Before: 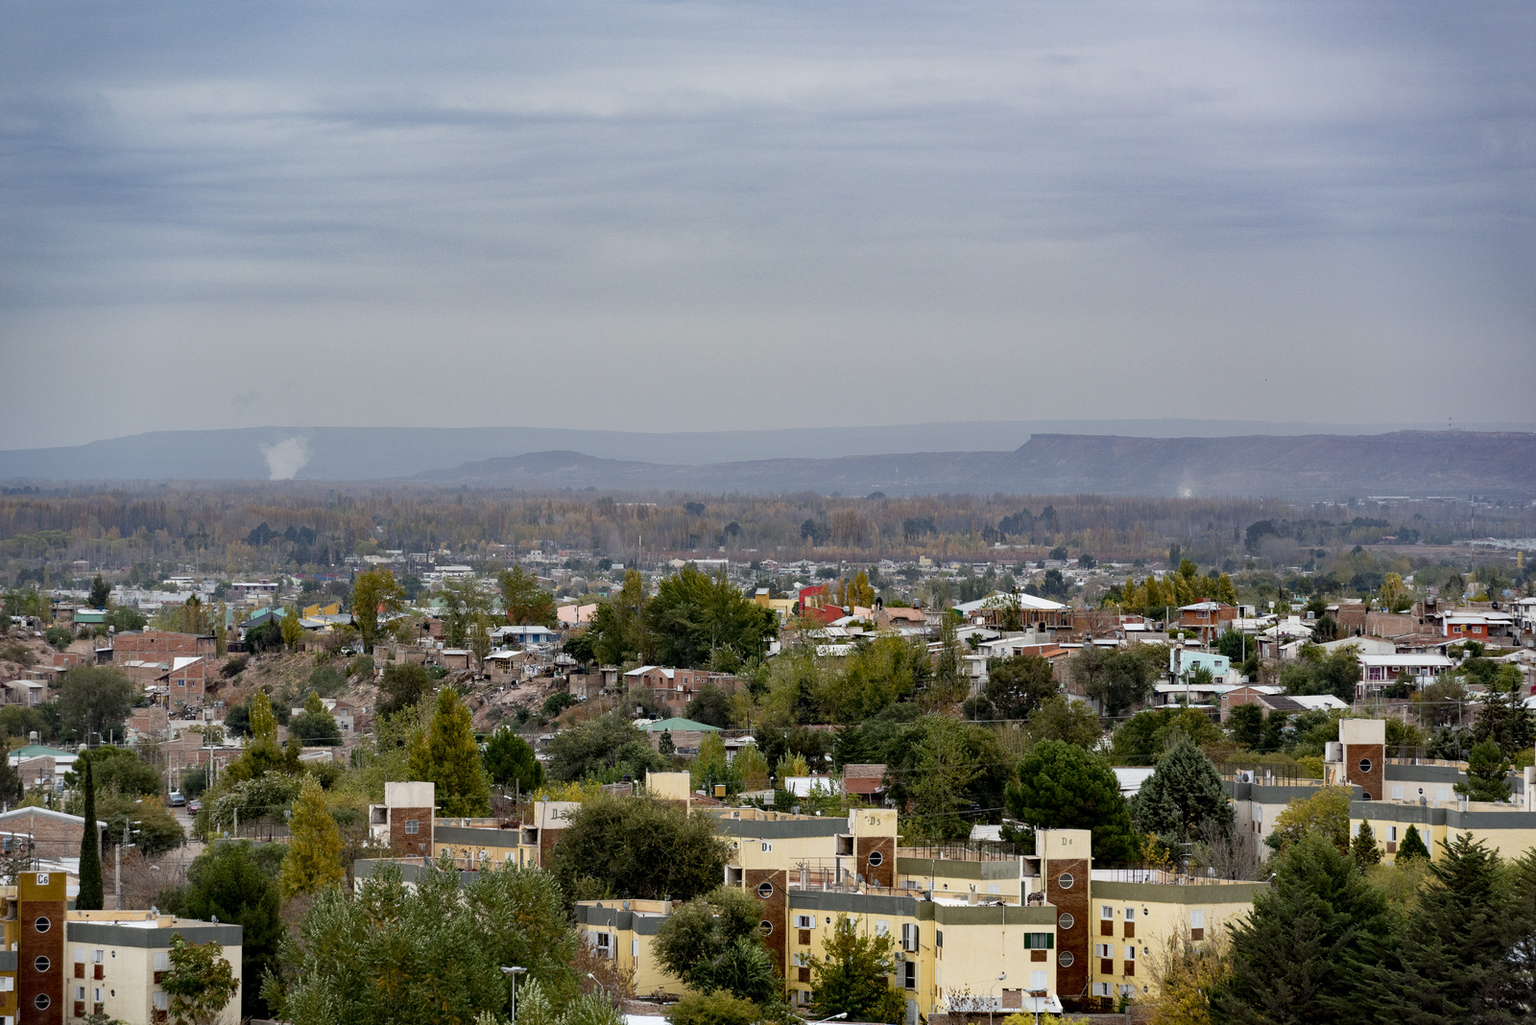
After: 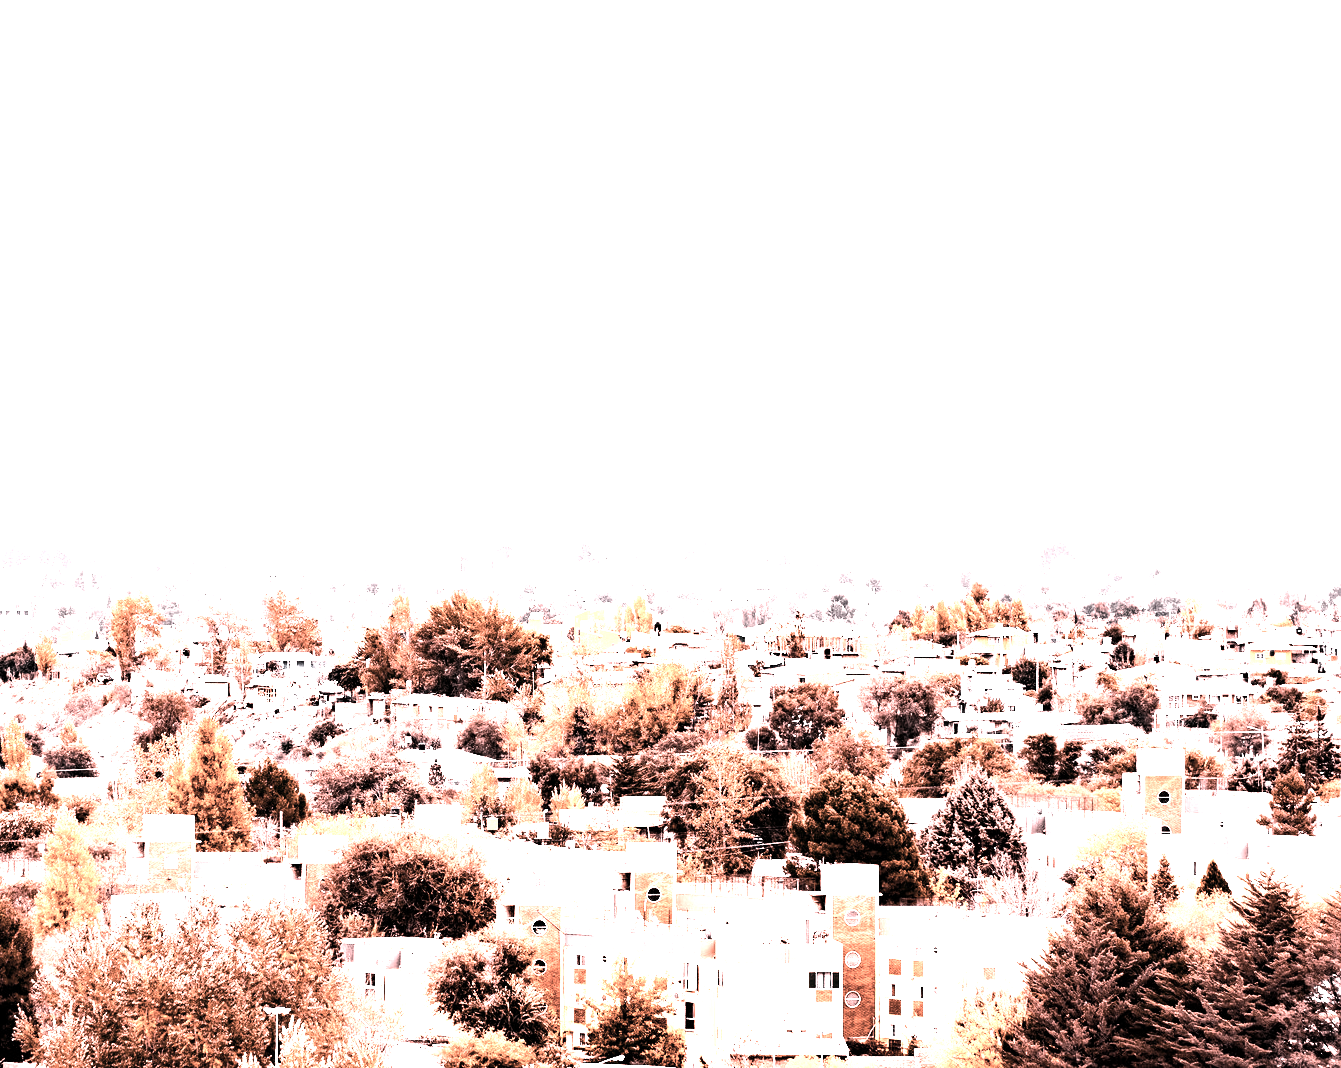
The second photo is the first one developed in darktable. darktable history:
contrast brightness saturation: contrast 0.09, saturation 0.28
tone equalizer: -8 EV -0.75 EV, -7 EV -0.7 EV, -6 EV -0.6 EV, -5 EV -0.4 EV, -3 EV 0.4 EV, -2 EV 0.6 EV, -1 EV 0.7 EV, +0 EV 0.75 EV, edges refinement/feathering 500, mask exposure compensation -1.57 EV, preserve details no
crop: left 16.145%
white balance: red 4.26, blue 1.802
color zones: curves: ch0 [(0, 0.613) (0.01, 0.613) (0.245, 0.448) (0.498, 0.529) (0.642, 0.665) (0.879, 0.777) (0.99, 0.613)]; ch1 [(0, 0.035) (0.121, 0.189) (0.259, 0.197) (0.415, 0.061) (0.589, 0.022) (0.732, 0.022) (0.857, 0.026) (0.991, 0.053)]
